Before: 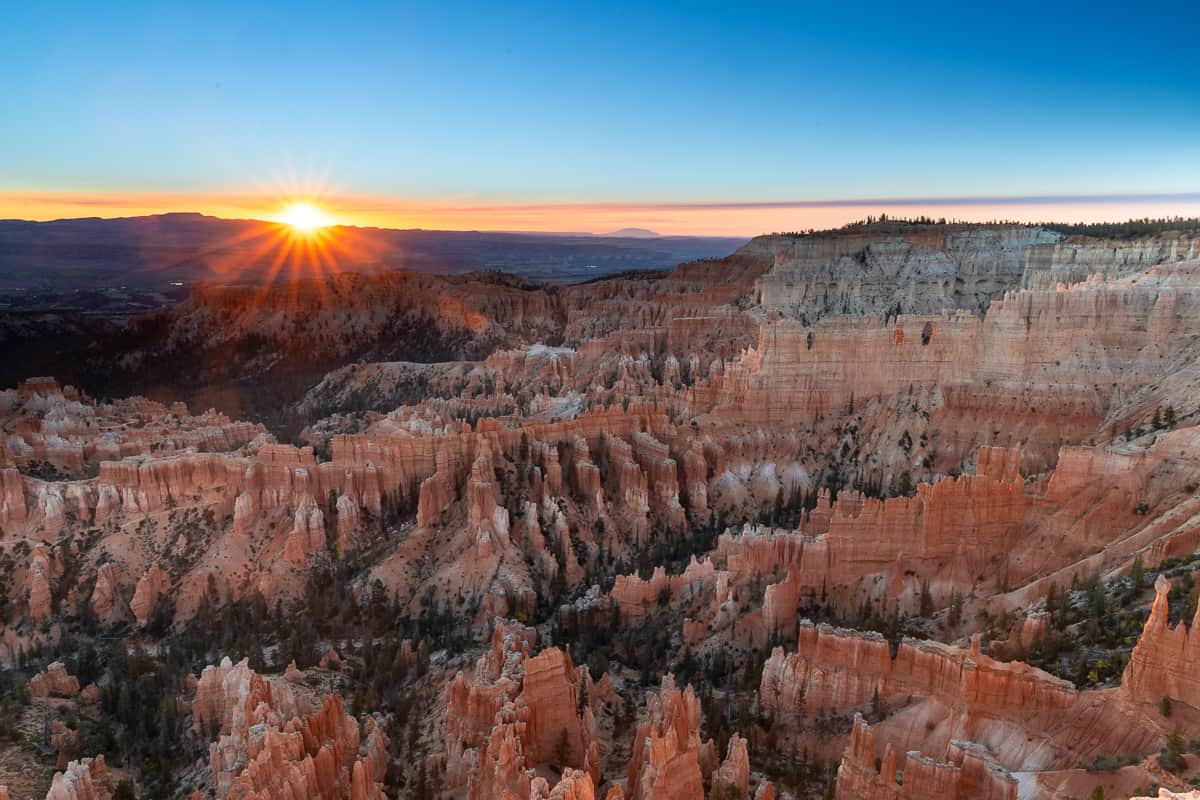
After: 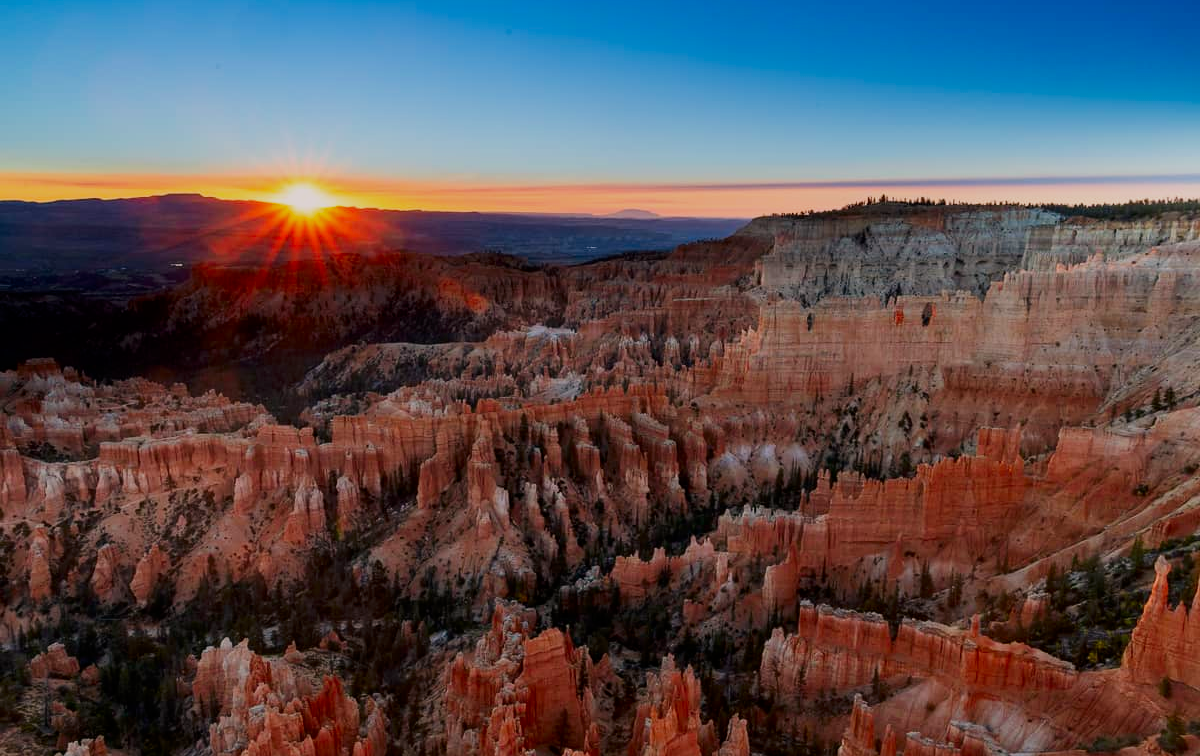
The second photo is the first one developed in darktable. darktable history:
filmic rgb: hardness 4.17
color correction: highlights a* 3.22, highlights b* 1.93, saturation 1.19
crop and rotate: top 2.479%, bottom 3.018%
contrast brightness saturation: contrast 0.07, brightness -0.14, saturation 0.11
